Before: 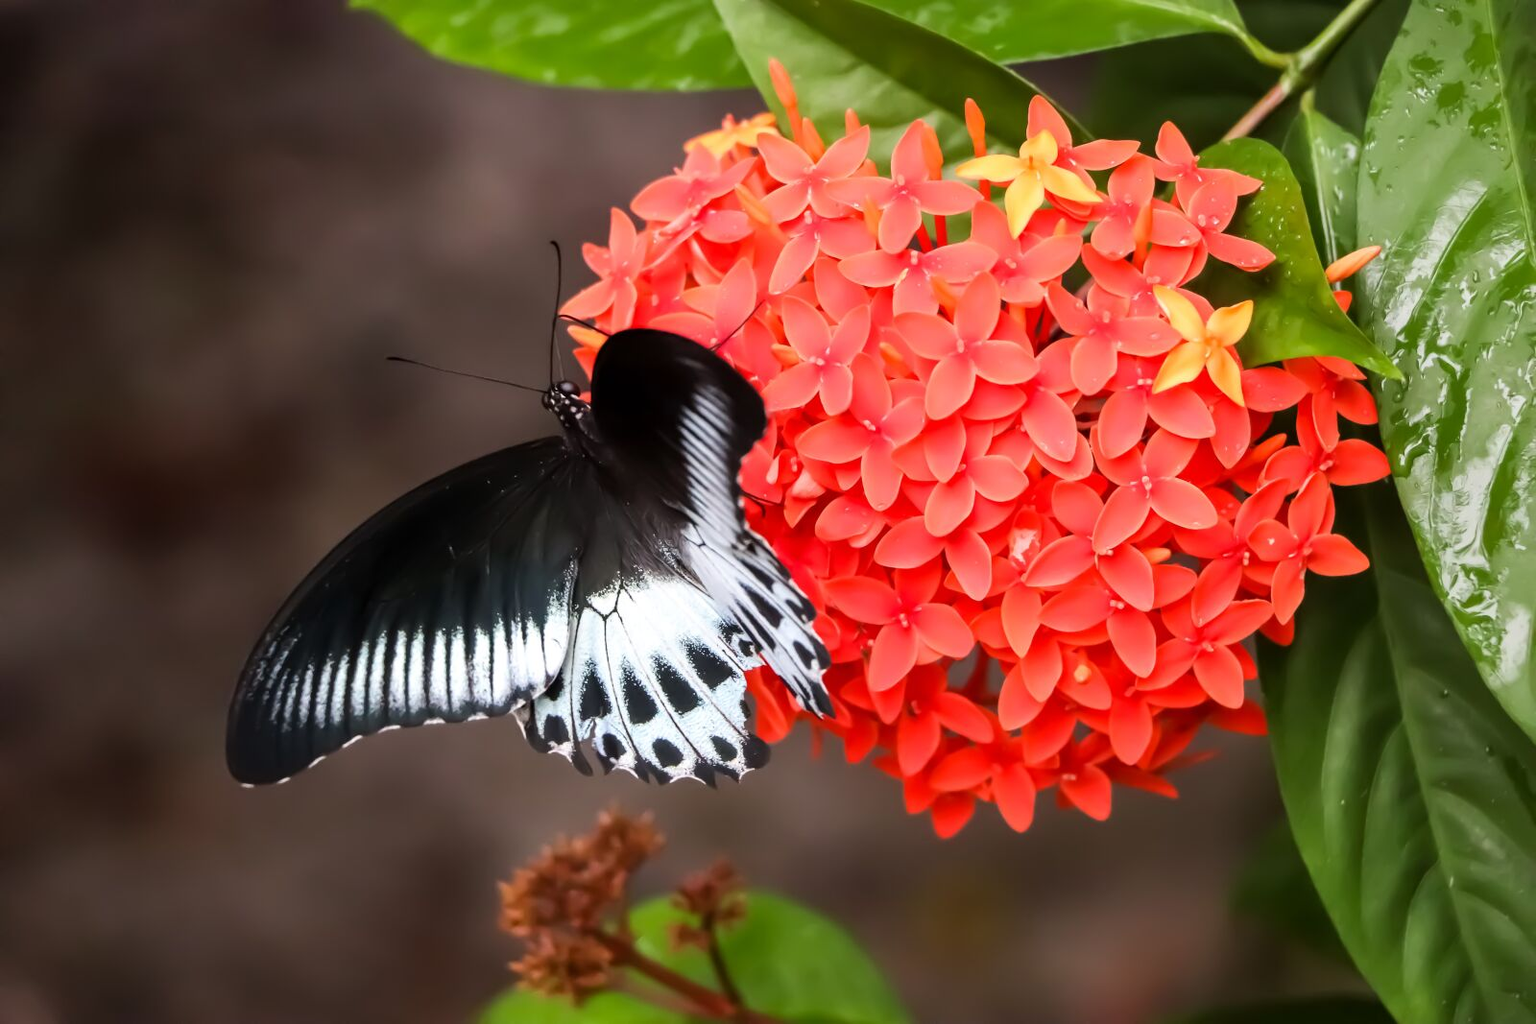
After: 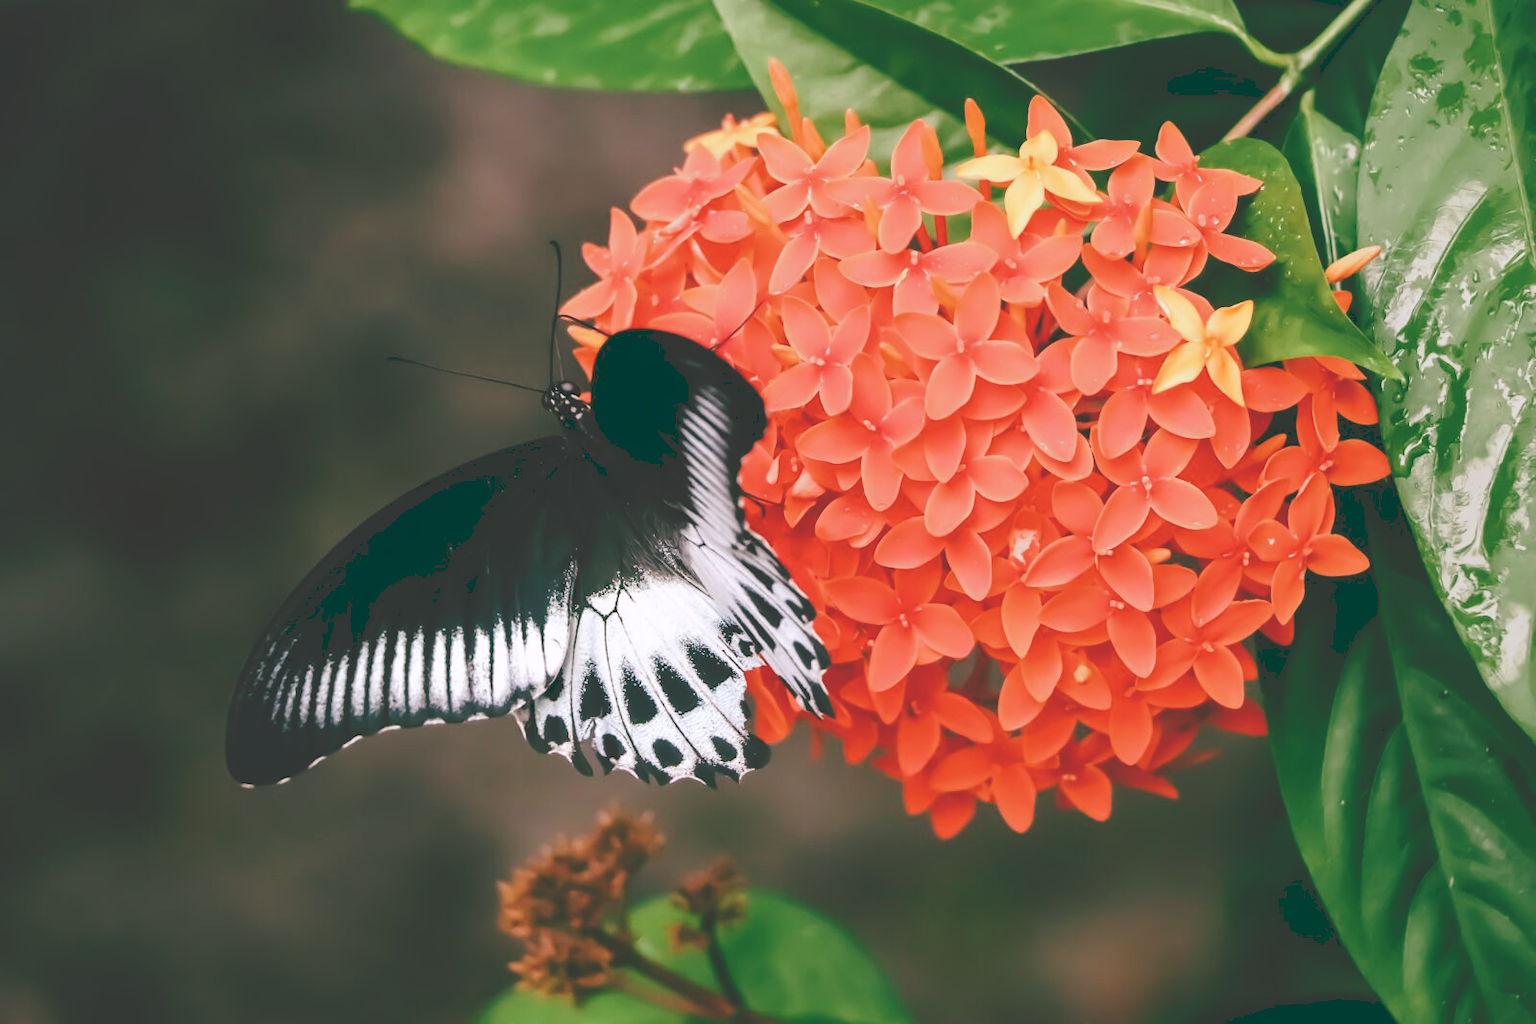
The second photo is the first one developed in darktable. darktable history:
tone curve: curves: ch0 [(0, 0) (0.003, 0.211) (0.011, 0.211) (0.025, 0.215) (0.044, 0.218) (0.069, 0.224) (0.1, 0.227) (0.136, 0.233) (0.177, 0.247) (0.224, 0.275) (0.277, 0.309) (0.335, 0.366) (0.399, 0.438) (0.468, 0.515) (0.543, 0.586) (0.623, 0.658) (0.709, 0.735) (0.801, 0.821) (0.898, 0.889) (1, 1)], preserve colors none
color look up table: target L [93.21, 91.28, 89.09, 92.23, 89.6, 74.28, 71.96, 50.94, 52.63, 44.13, 39.41, 35.44, 23.1, 201.03, 94.19, 79.55, 77.73, 73.27, 65.2, 62.99, 56.48, 57.9, 52.77, 41.4, 31.47, 30.14, 21.55, 15.36, 2.996, 81.99, 82.13, 68.17, 66.8, 68.56, 55.95, 57.53, 44.55, 43.16, 44, 41.26, 43.8, 8.596, 86.89, 74.27, 77.63, 57.47, 54.16, 37.85, 12.44], target a [-7.497, -16.02, -29.17, -13.57, -24.42, -0.566, -16.45, -41, -13.9, -27.83, -19.12, -35.85, -54.82, 0, 2.395, 5.966, 15.94, 30.73, 41.6, 27.02, 68.7, 25.11, 53.11, 5.782, -0.37, 26.62, 18.97, -30.41, -8.823, 13.71, 35.59, 51.11, 29.24, 53.97, 18.08, 60.48, 11, 11.98, 46.61, 33.32, 50.81, -11.47, -25.5, -15.15, -18.65, -3.069, -4.122, -11.04, -36.09], target b [46.67, 17.07, 36.93, 0.754, 15.02, 7.465, 49.71, 30.19, 18.4, 11.28, 1.992, 27.34, 19.35, -0.001, 5.547, 44.38, 63.5, 41.68, 59.41, 16.14, 23.95, 52.87, 37.7, 26.05, 5.243, 6.539, 33.42, 25.58, 4.299, -19.14, -18.01, 2.817, -41.87, -34.5, -5.66, -18.52, -28.55, -57.25, -2.022, -24.29, -55.78, -21.28, -10.96, -25.47, 0.811, -17.6, -51.07, -19.37, -16.76], num patches 49
